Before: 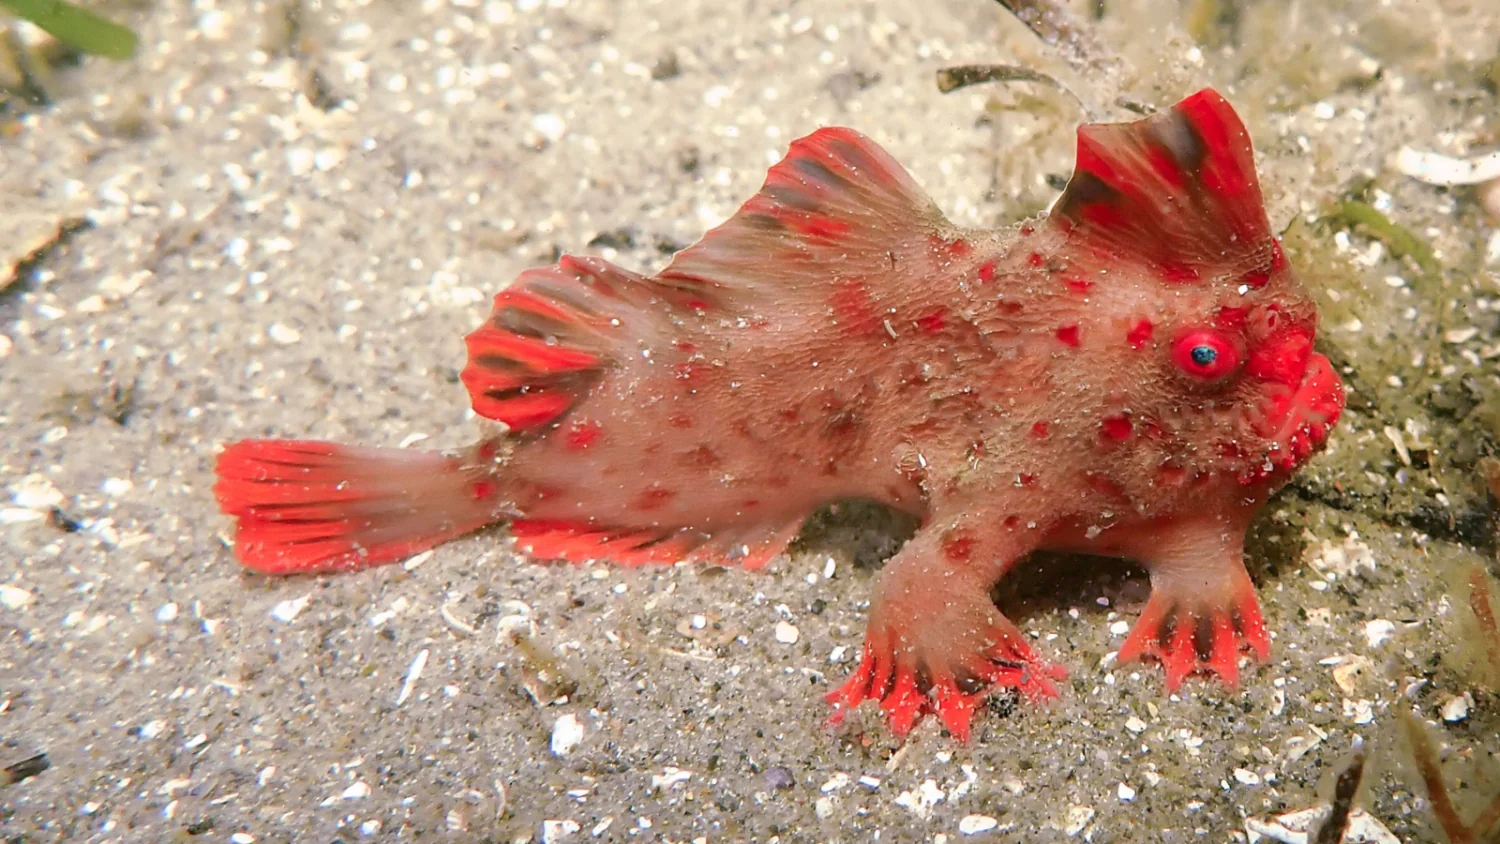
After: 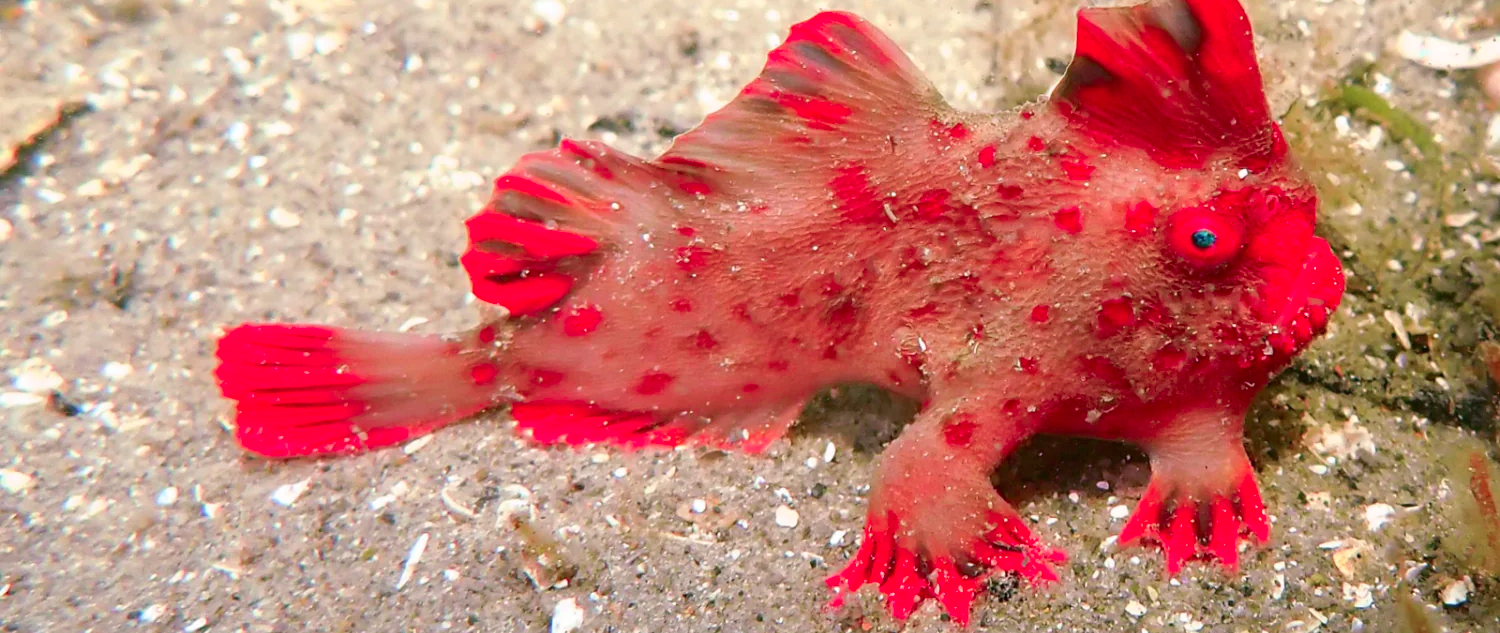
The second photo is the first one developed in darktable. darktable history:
crop: top 13.819%, bottom 11.169%
color contrast: green-magenta contrast 1.73, blue-yellow contrast 1.15
